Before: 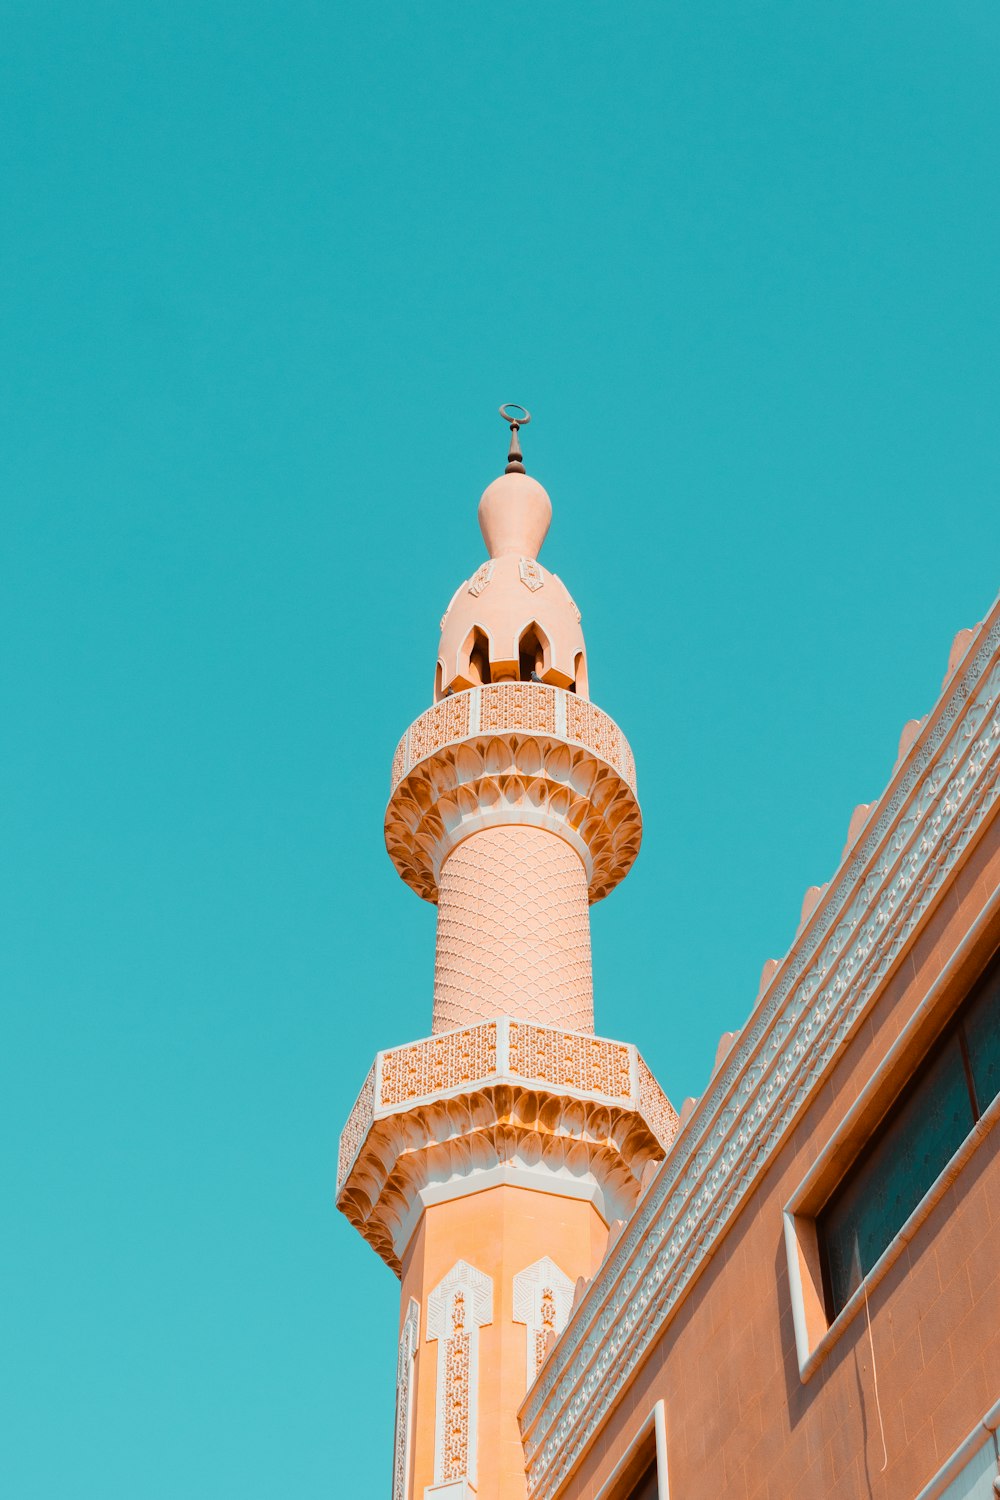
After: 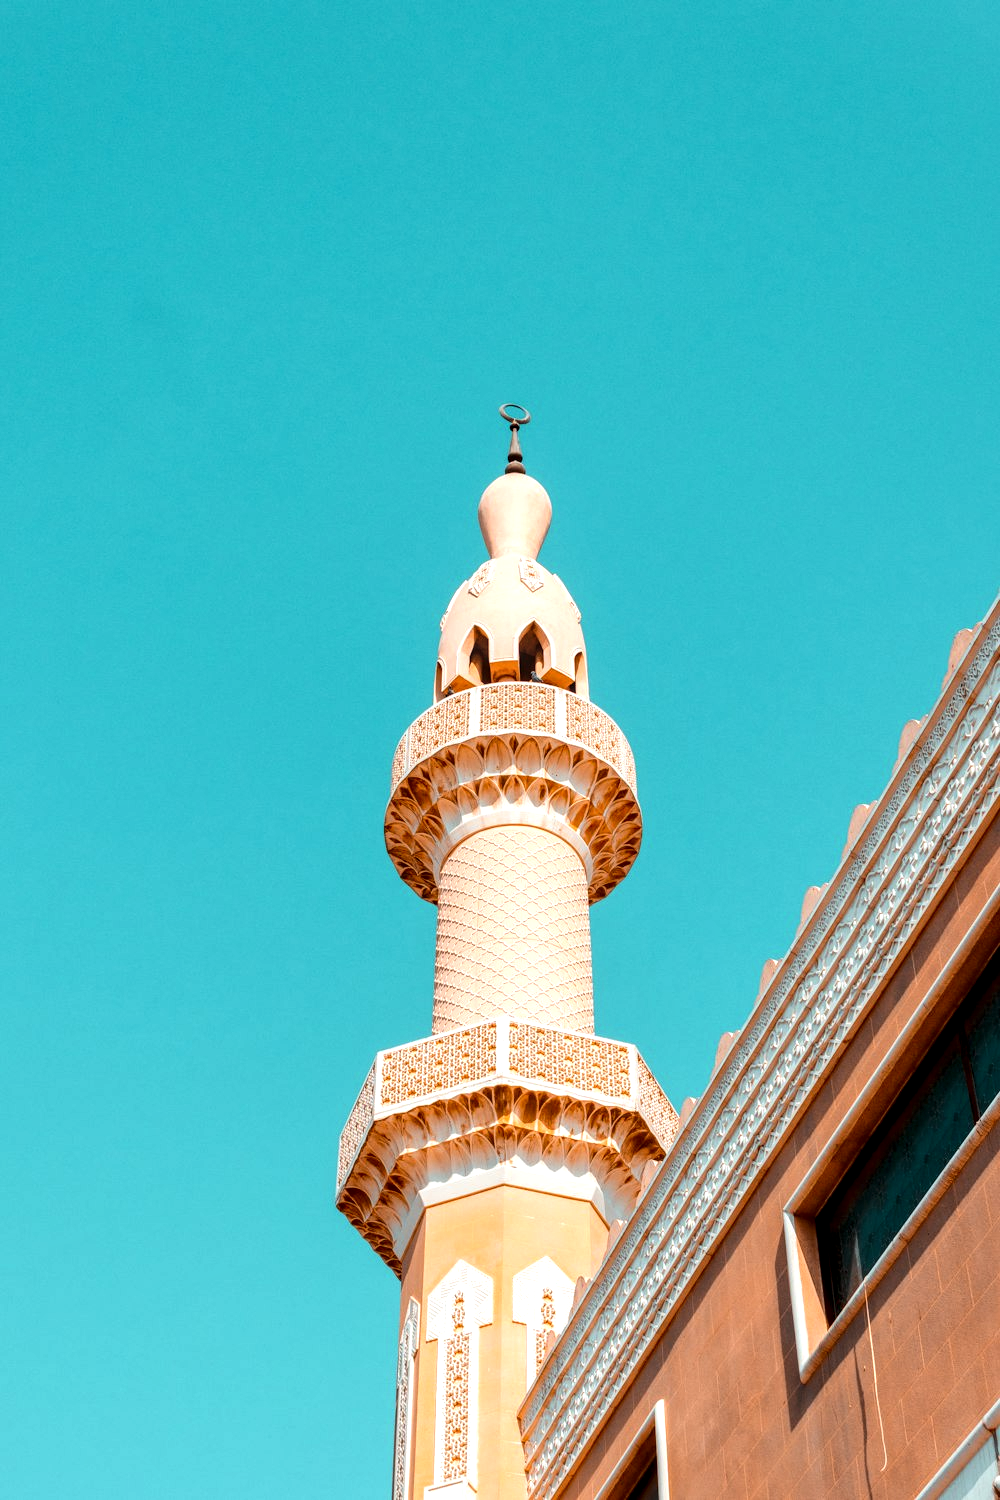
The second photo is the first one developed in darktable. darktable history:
tone equalizer: -8 EV -0.425 EV, -7 EV -0.42 EV, -6 EV -0.348 EV, -5 EV -0.249 EV, -3 EV 0.256 EV, -2 EV 0.315 EV, -1 EV 0.366 EV, +0 EV 0.389 EV, edges refinement/feathering 500, mask exposure compensation -1.57 EV, preserve details no
local contrast: detail 160%
